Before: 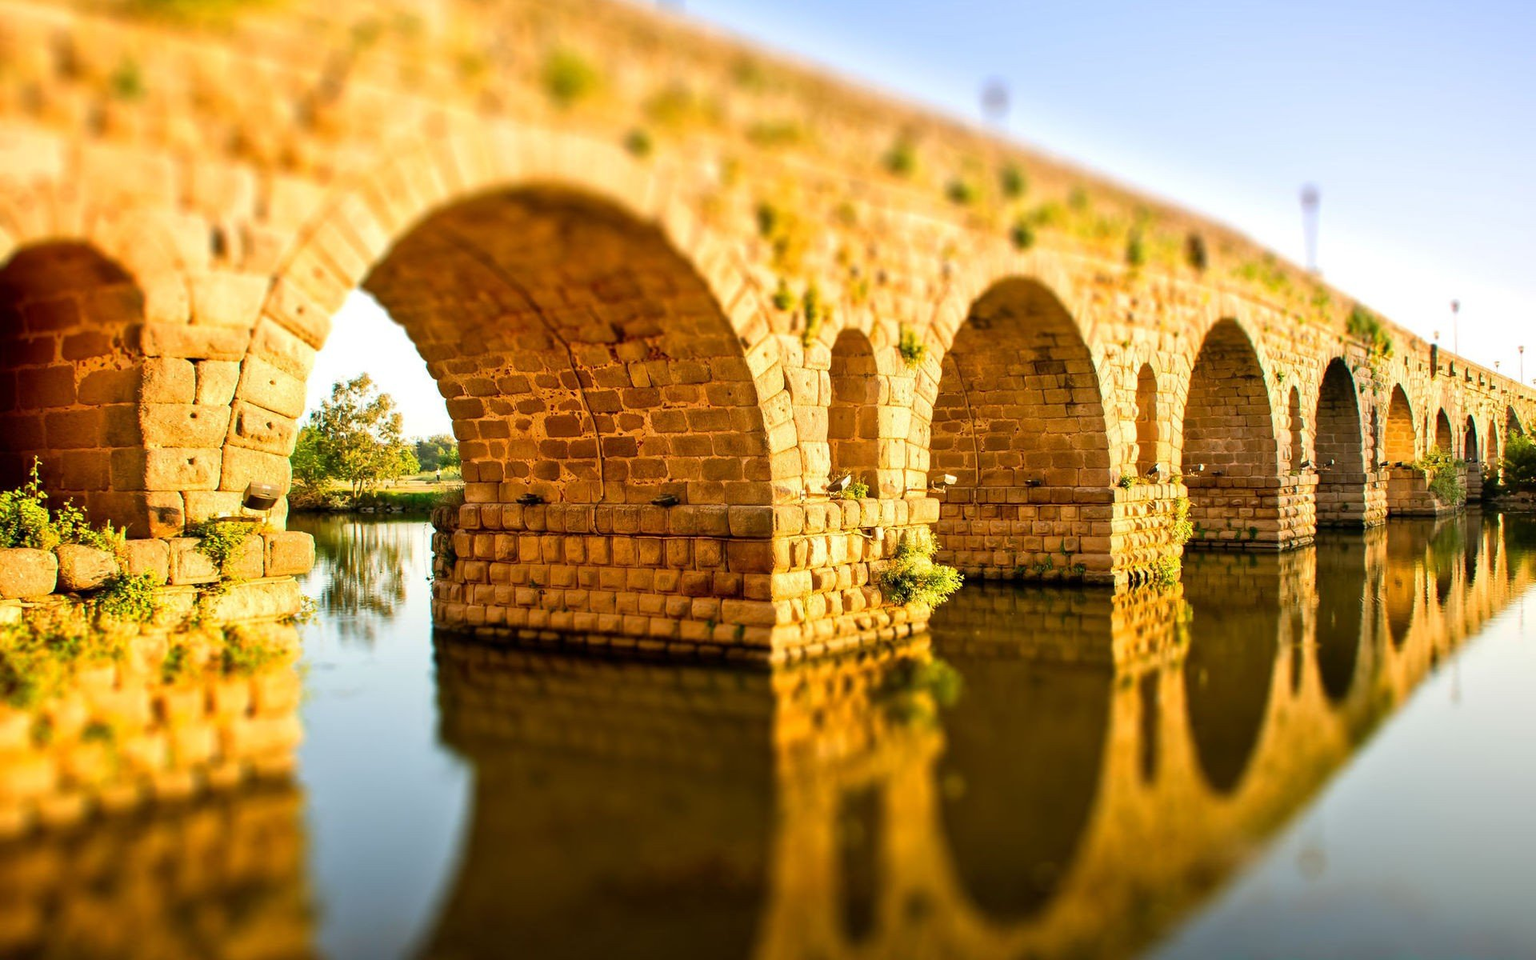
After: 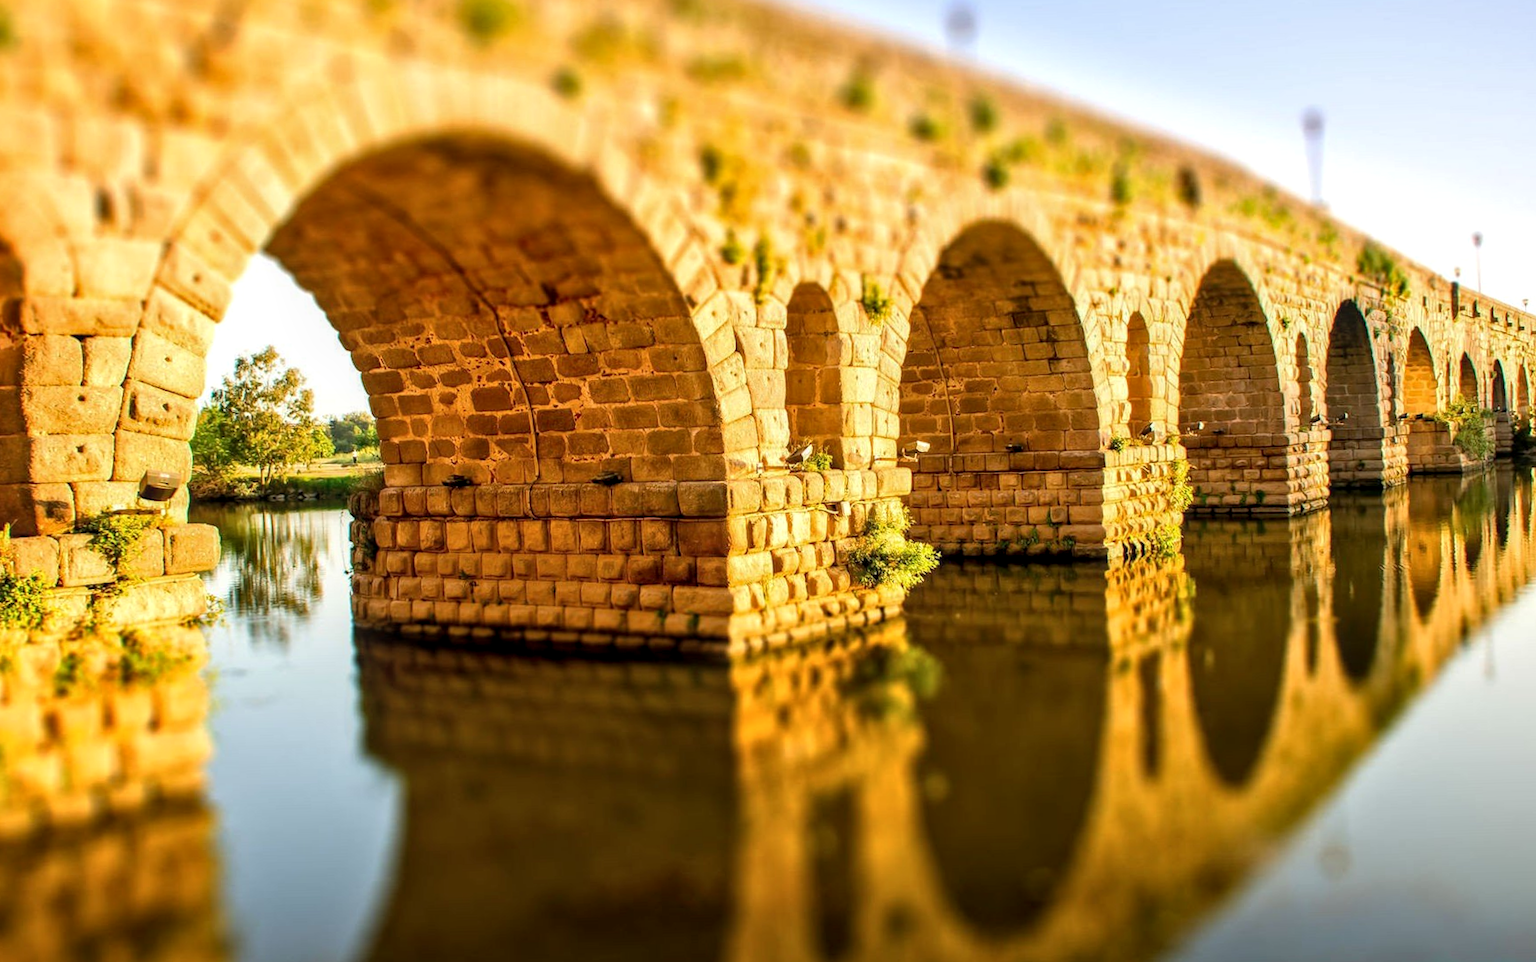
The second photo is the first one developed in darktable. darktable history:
crop and rotate: angle 1.55°, left 5.945%, top 5.7%
local contrast: on, module defaults
